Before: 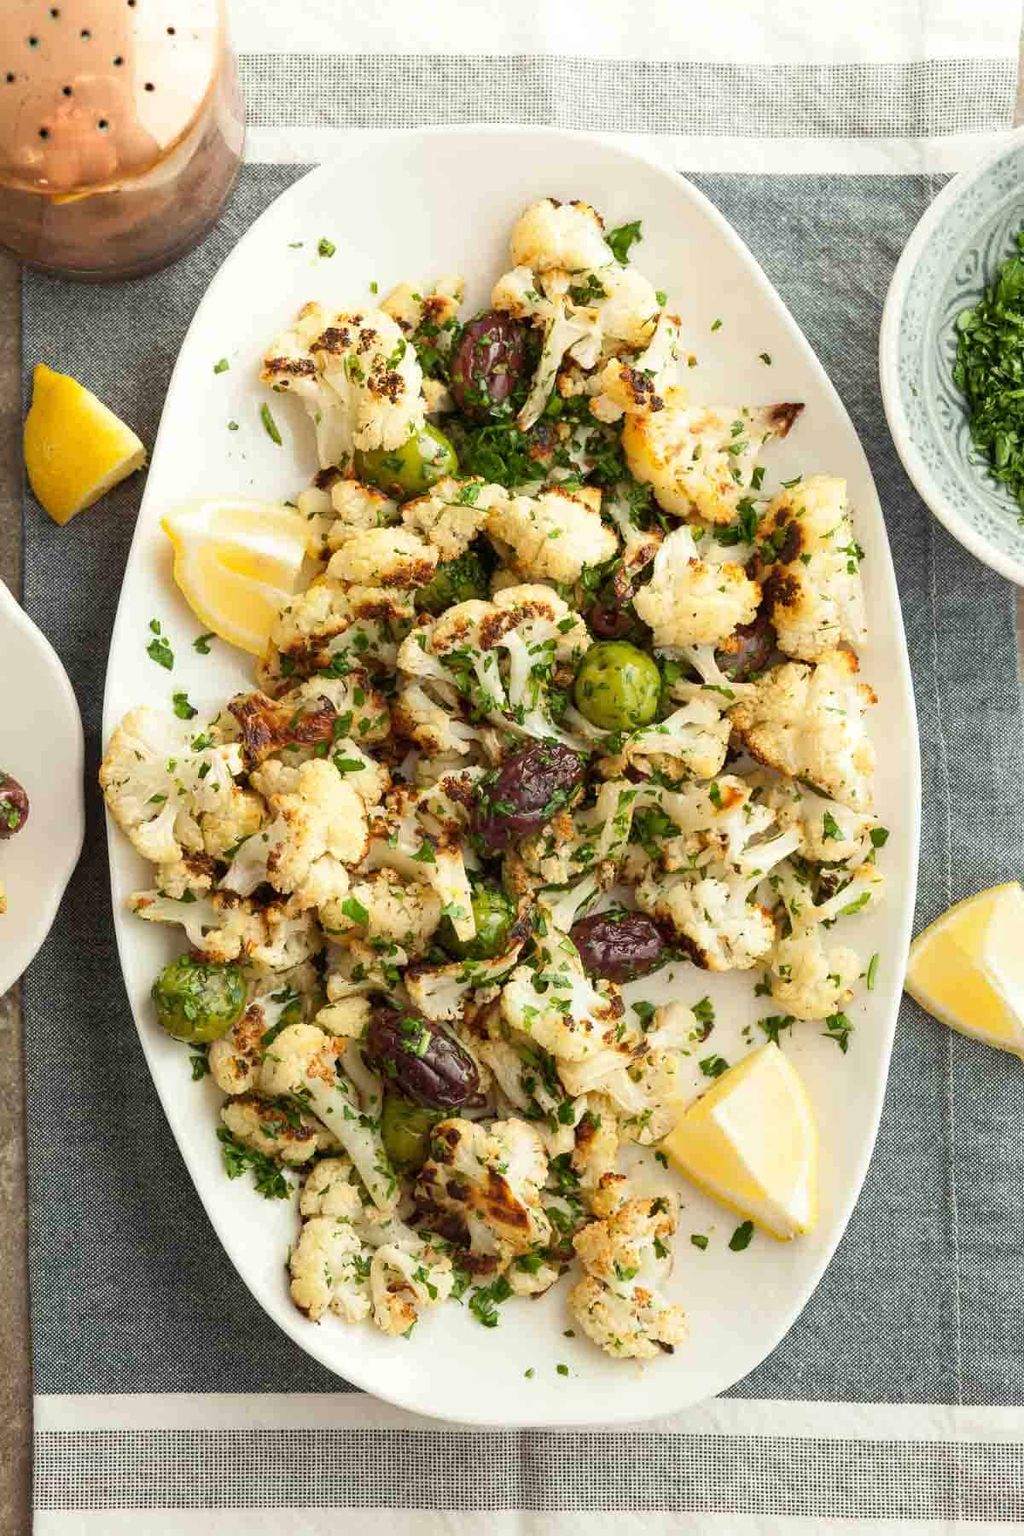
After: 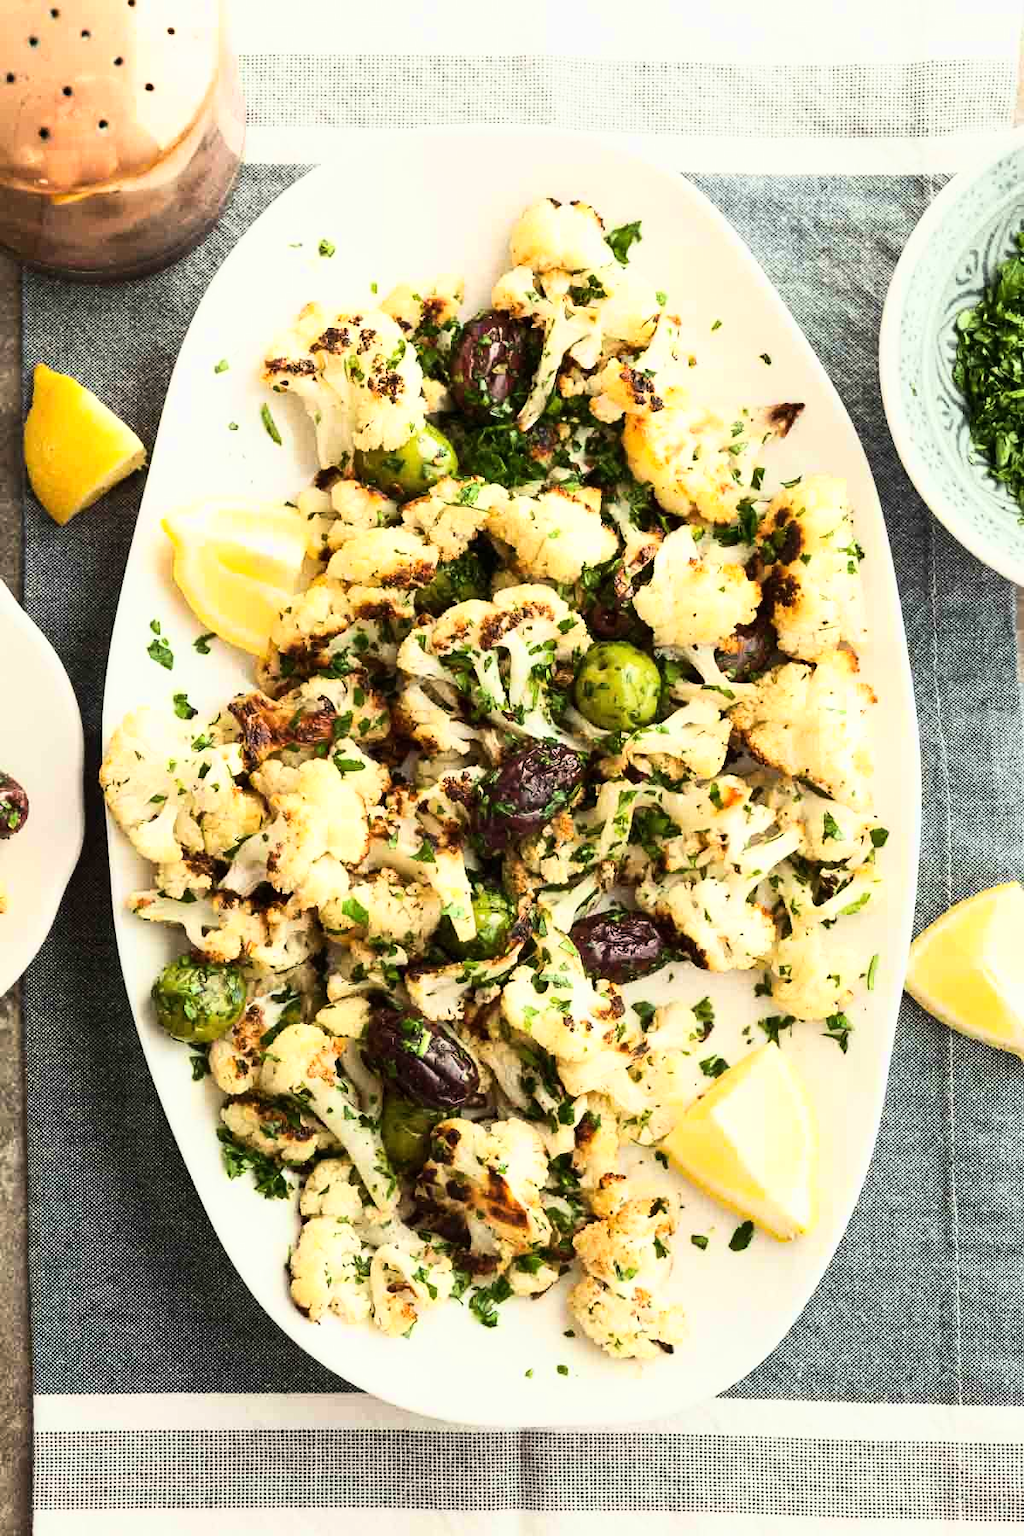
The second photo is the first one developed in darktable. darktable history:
tone curve: curves: ch0 [(0, 0) (0.187, 0.12) (0.384, 0.363) (0.577, 0.681) (0.735, 0.881) (0.864, 0.959) (1, 0.987)]; ch1 [(0, 0) (0.402, 0.36) (0.476, 0.466) (0.501, 0.501) (0.518, 0.514) (0.564, 0.614) (0.614, 0.664) (0.741, 0.829) (1, 1)]; ch2 [(0, 0) (0.429, 0.387) (0.483, 0.481) (0.503, 0.501) (0.522, 0.533) (0.564, 0.605) (0.615, 0.697) (0.702, 0.774) (1, 0.895)], preserve colors basic power
